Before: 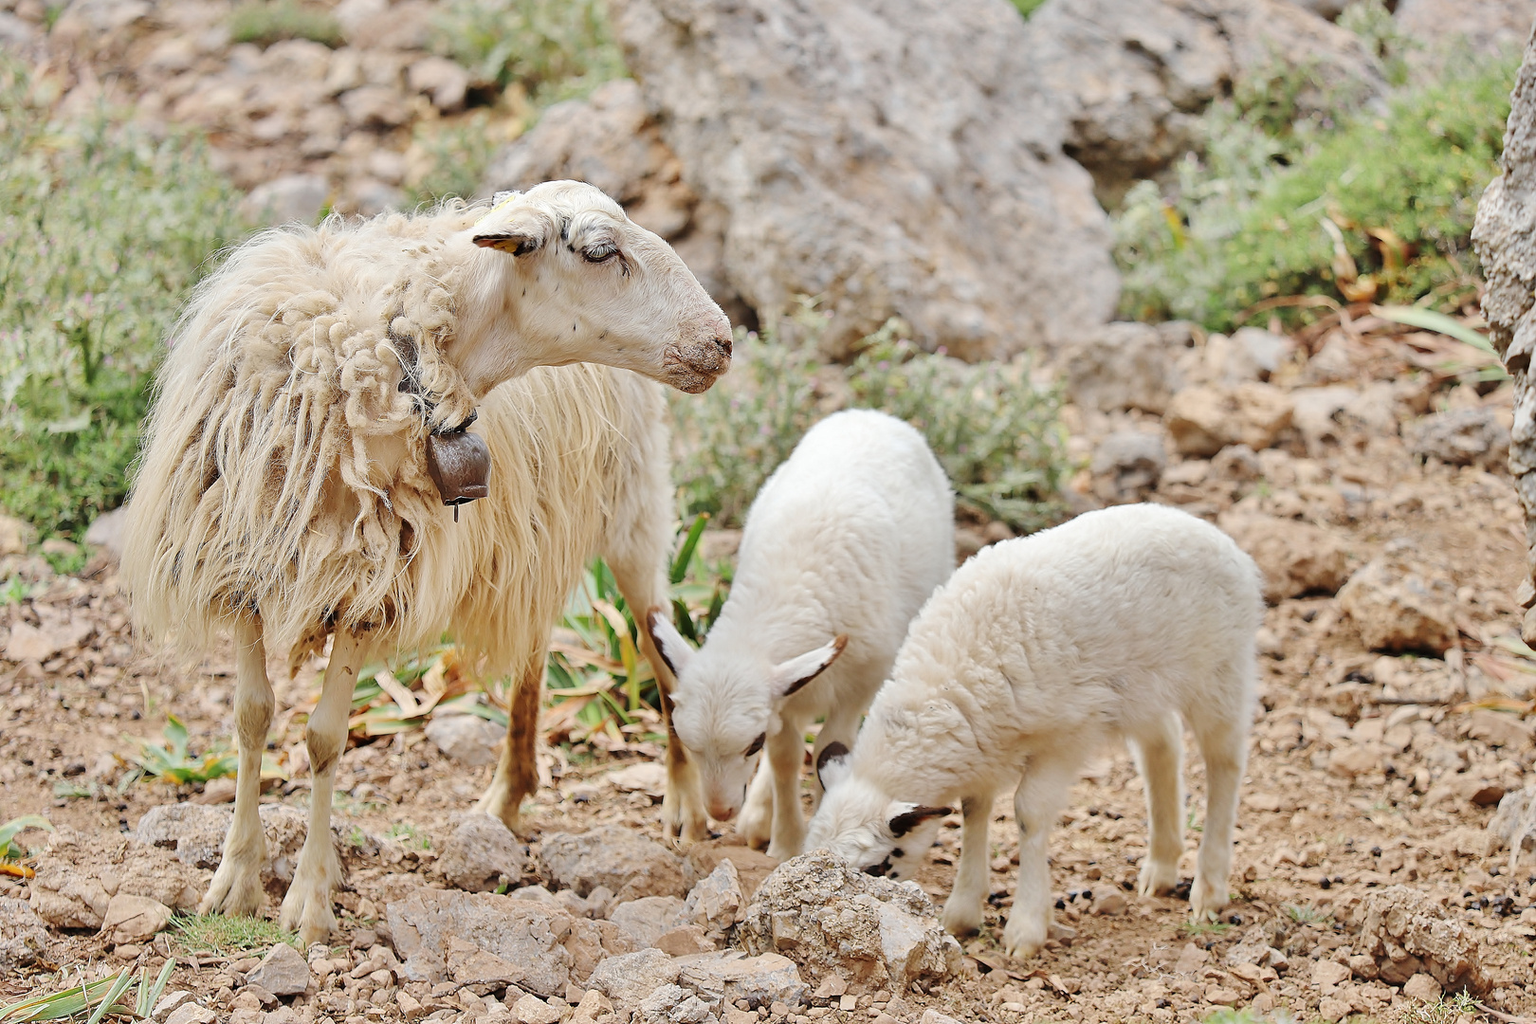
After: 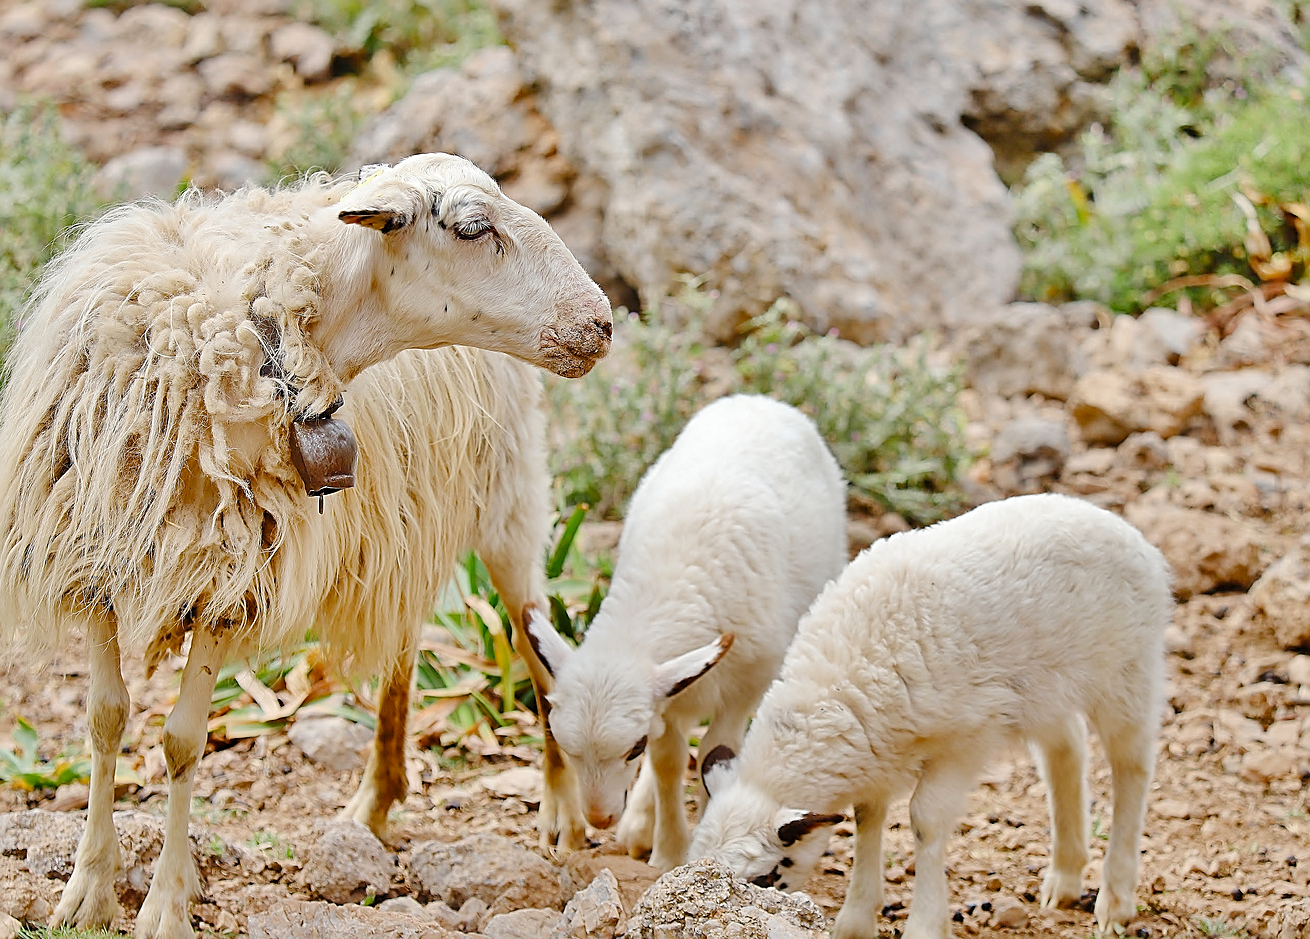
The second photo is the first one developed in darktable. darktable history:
sharpen: on, module defaults
color balance rgb: perceptual saturation grading › global saturation 20%, perceptual saturation grading › highlights -25%, perceptual saturation grading › shadows 50%
crop: left 9.929%, top 3.475%, right 9.188%, bottom 9.529%
